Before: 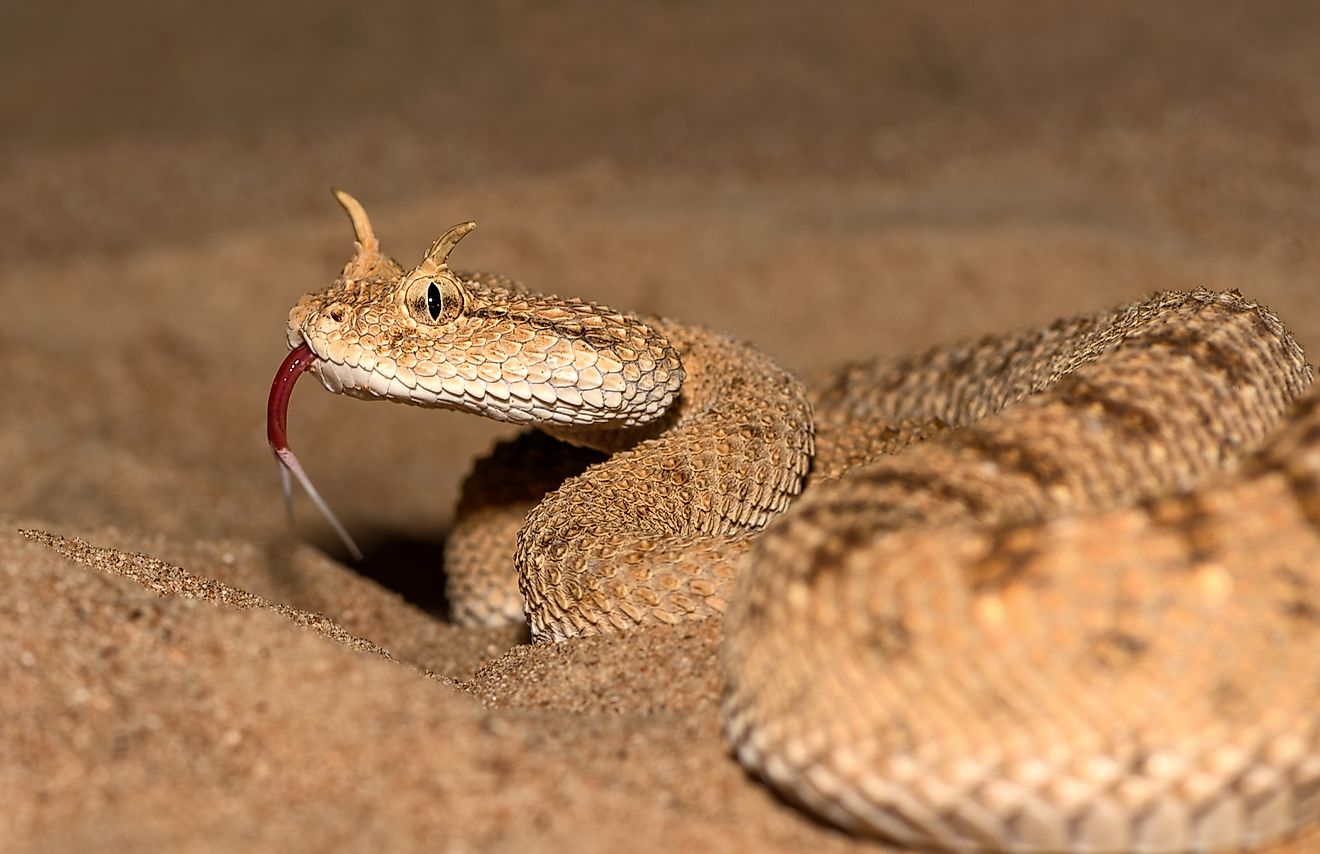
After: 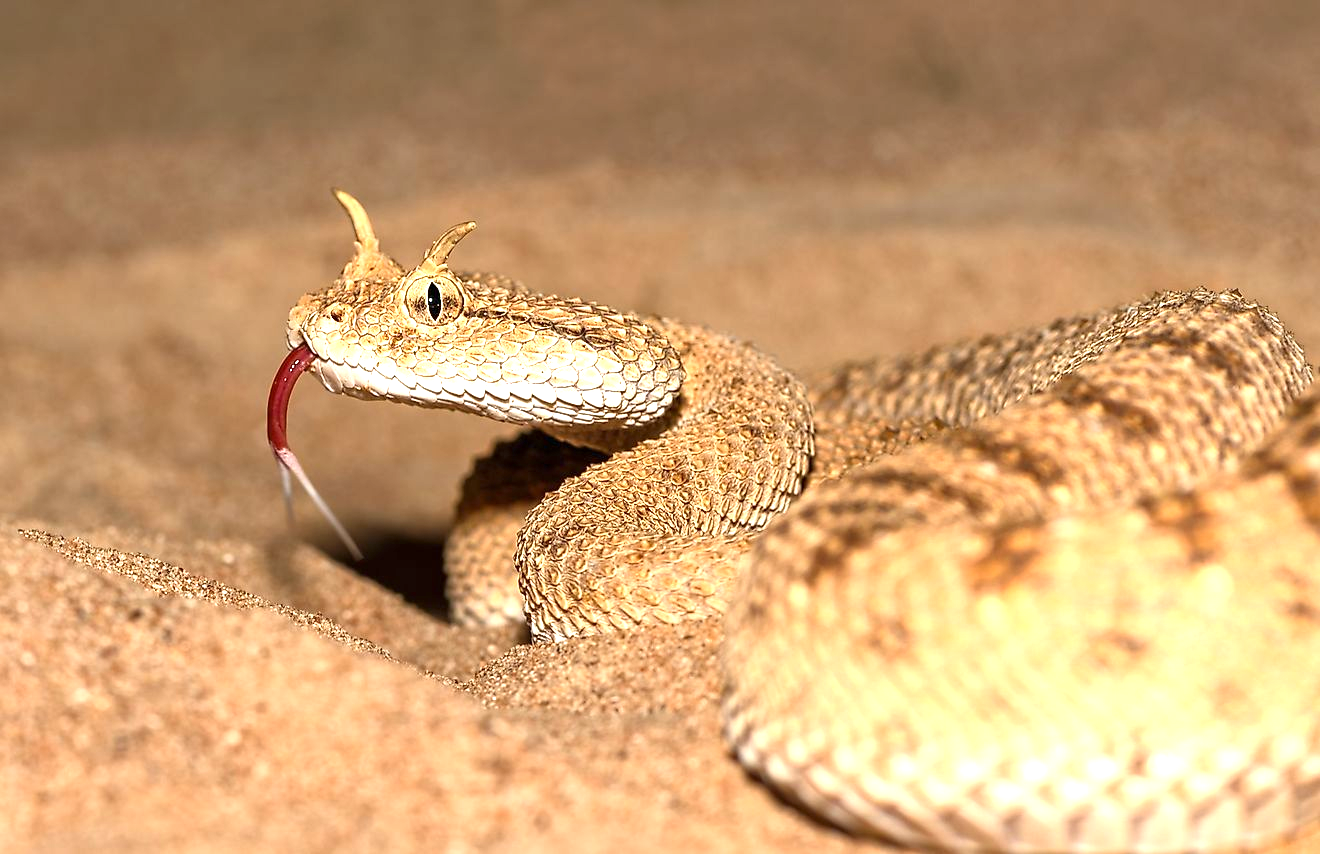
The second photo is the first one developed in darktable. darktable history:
exposure: exposure 1.058 EV, compensate exposure bias true, compensate highlight preservation false
